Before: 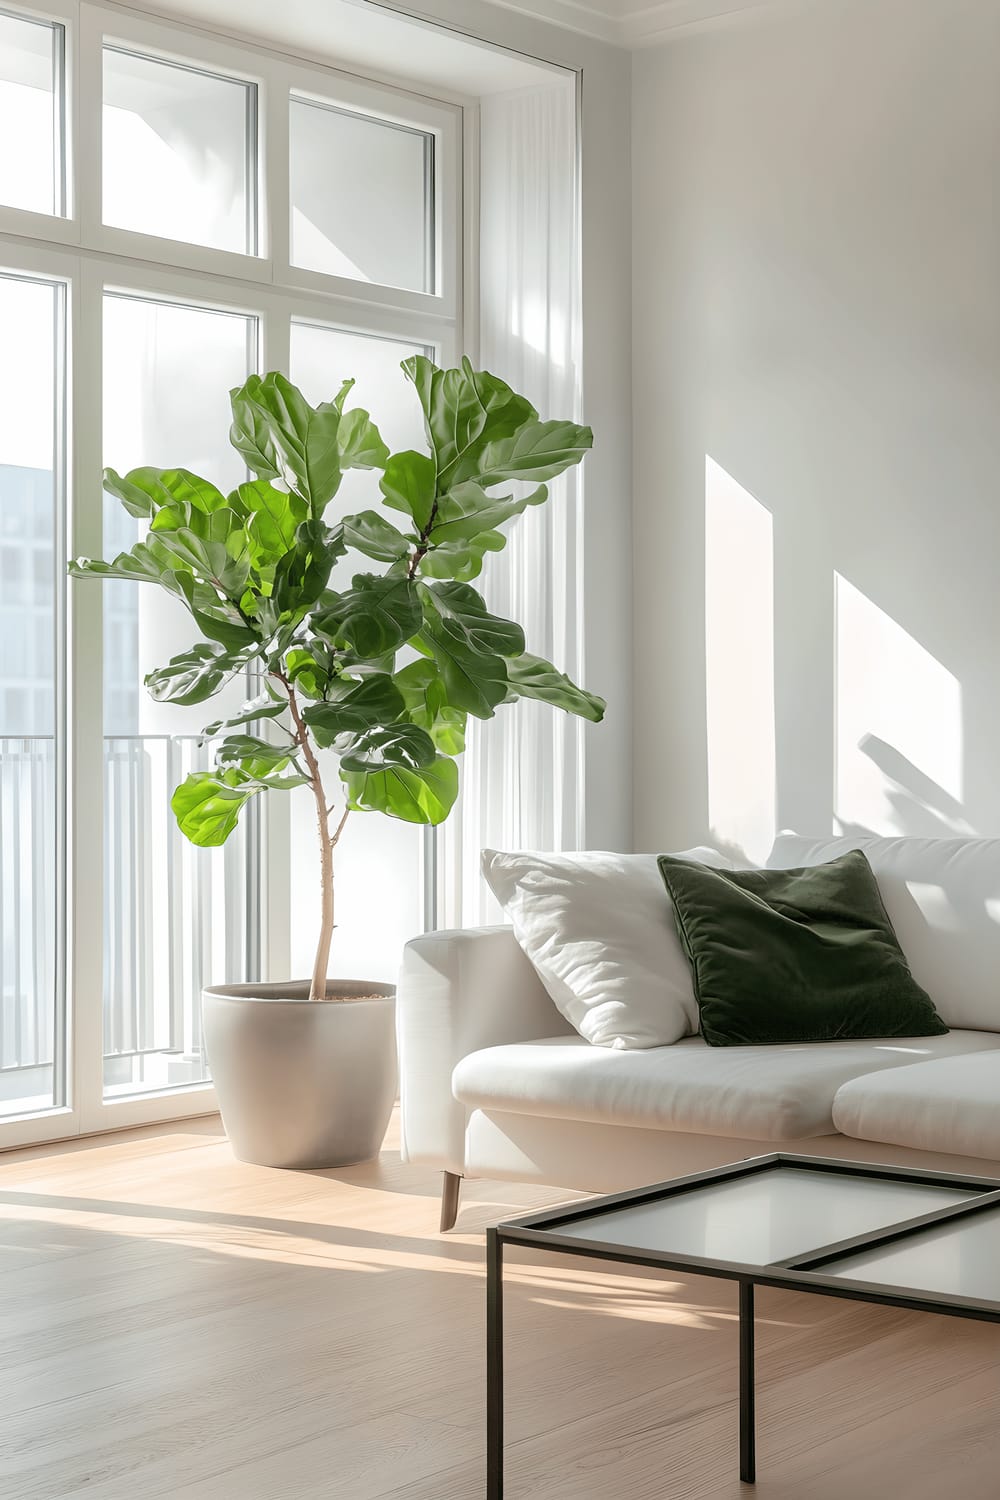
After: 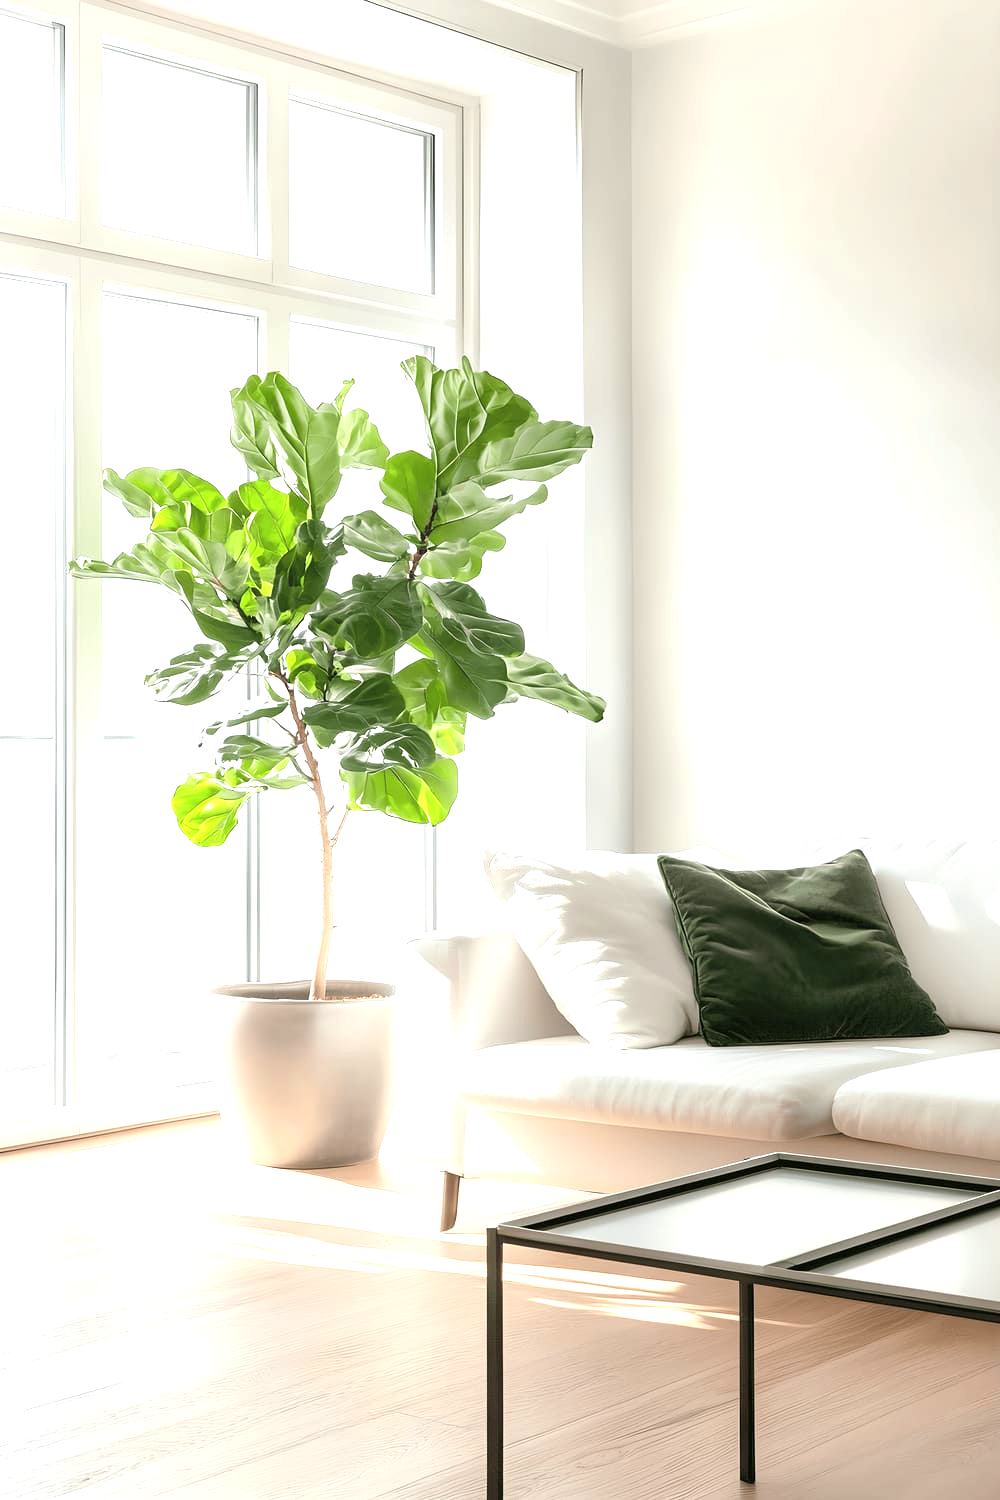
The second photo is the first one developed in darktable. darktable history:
exposure: exposure 1.133 EV, compensate highlight preservation false
